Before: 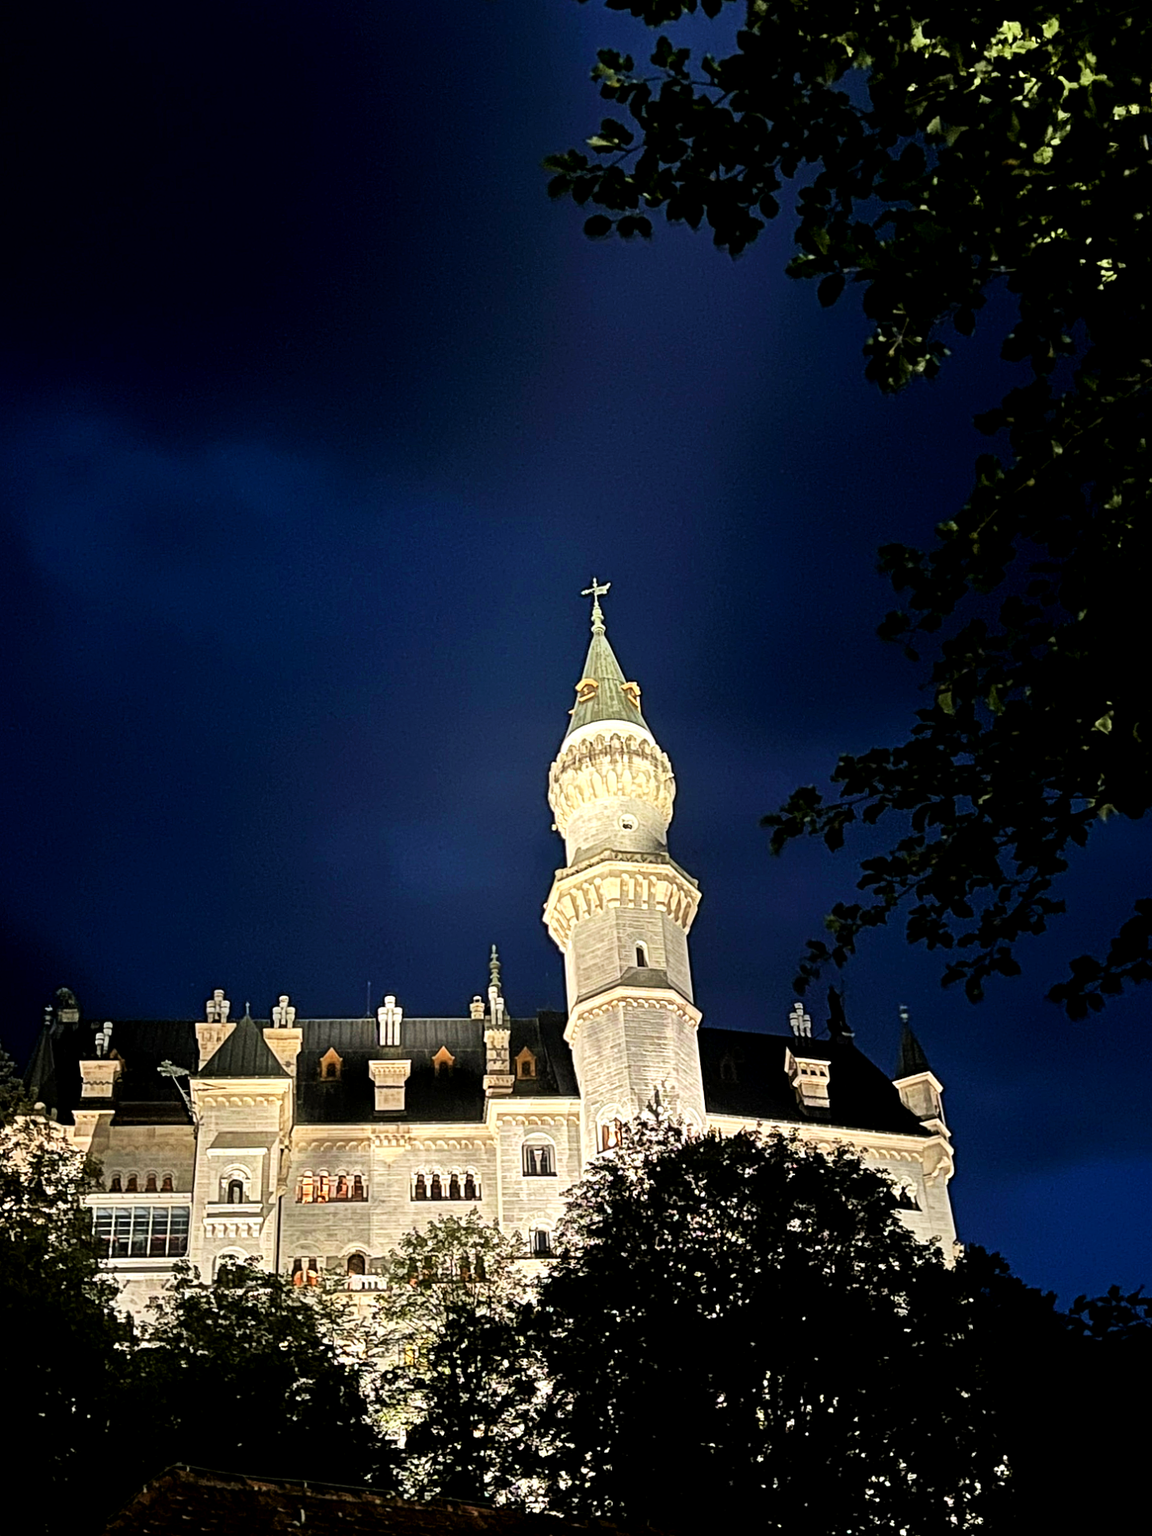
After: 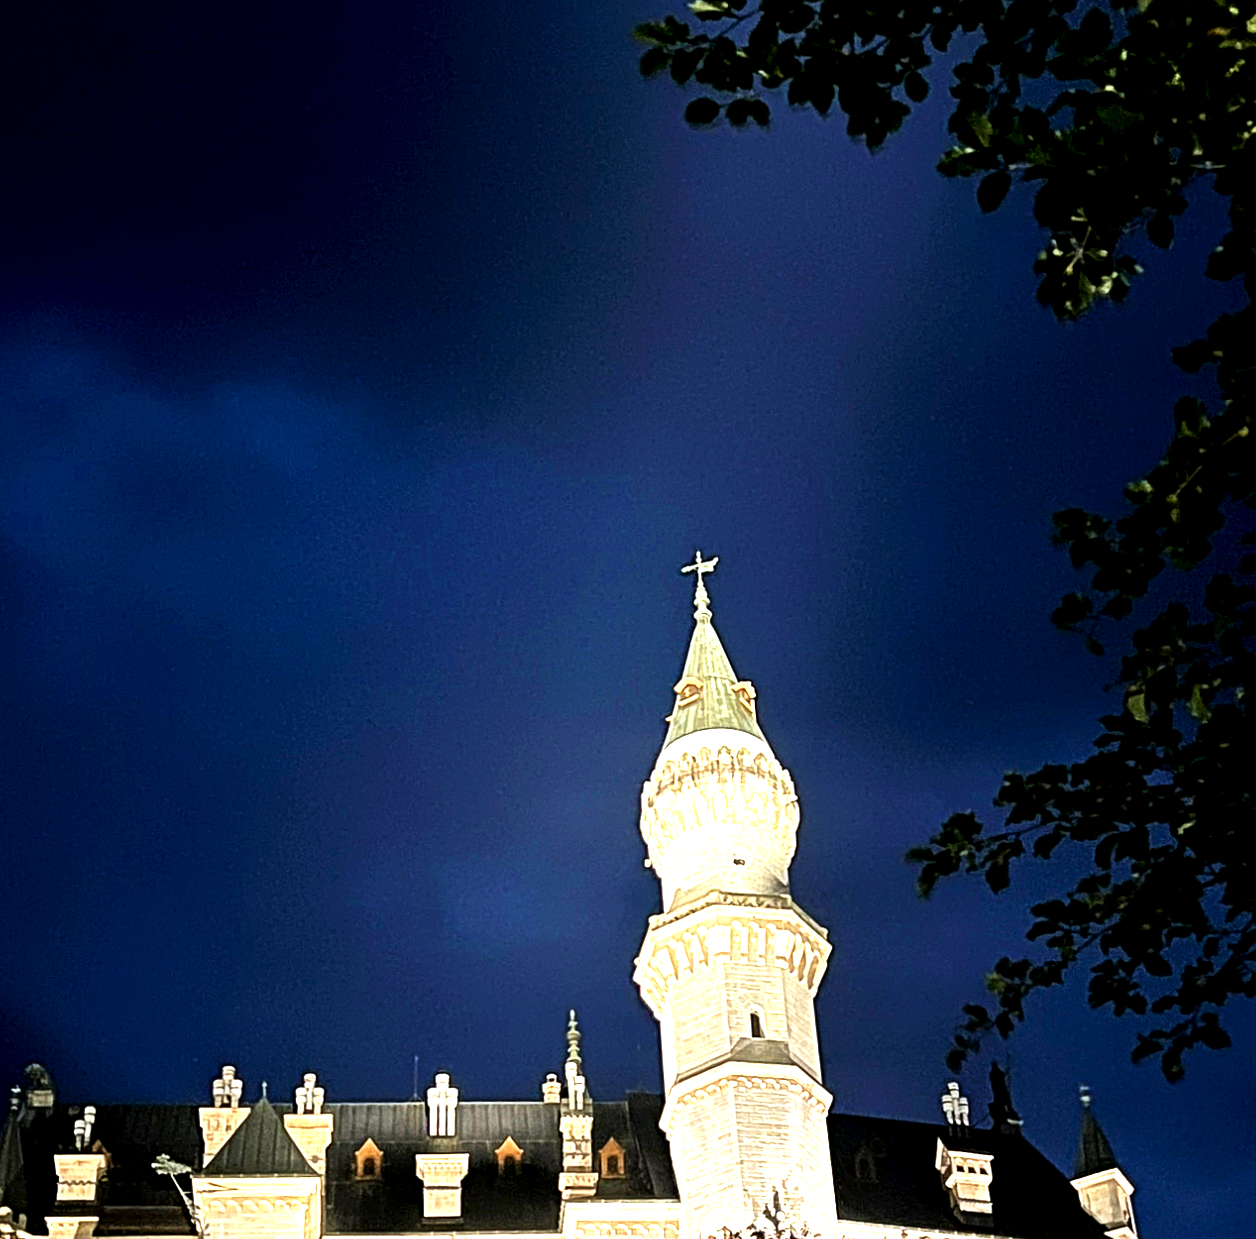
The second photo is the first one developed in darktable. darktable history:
exposure: exposure 1 EV, compensate exposure bias true, compensate highlight preservation false
crop: left 3.158%, top 8.926%, right 9.614%, bottom 26.518%
